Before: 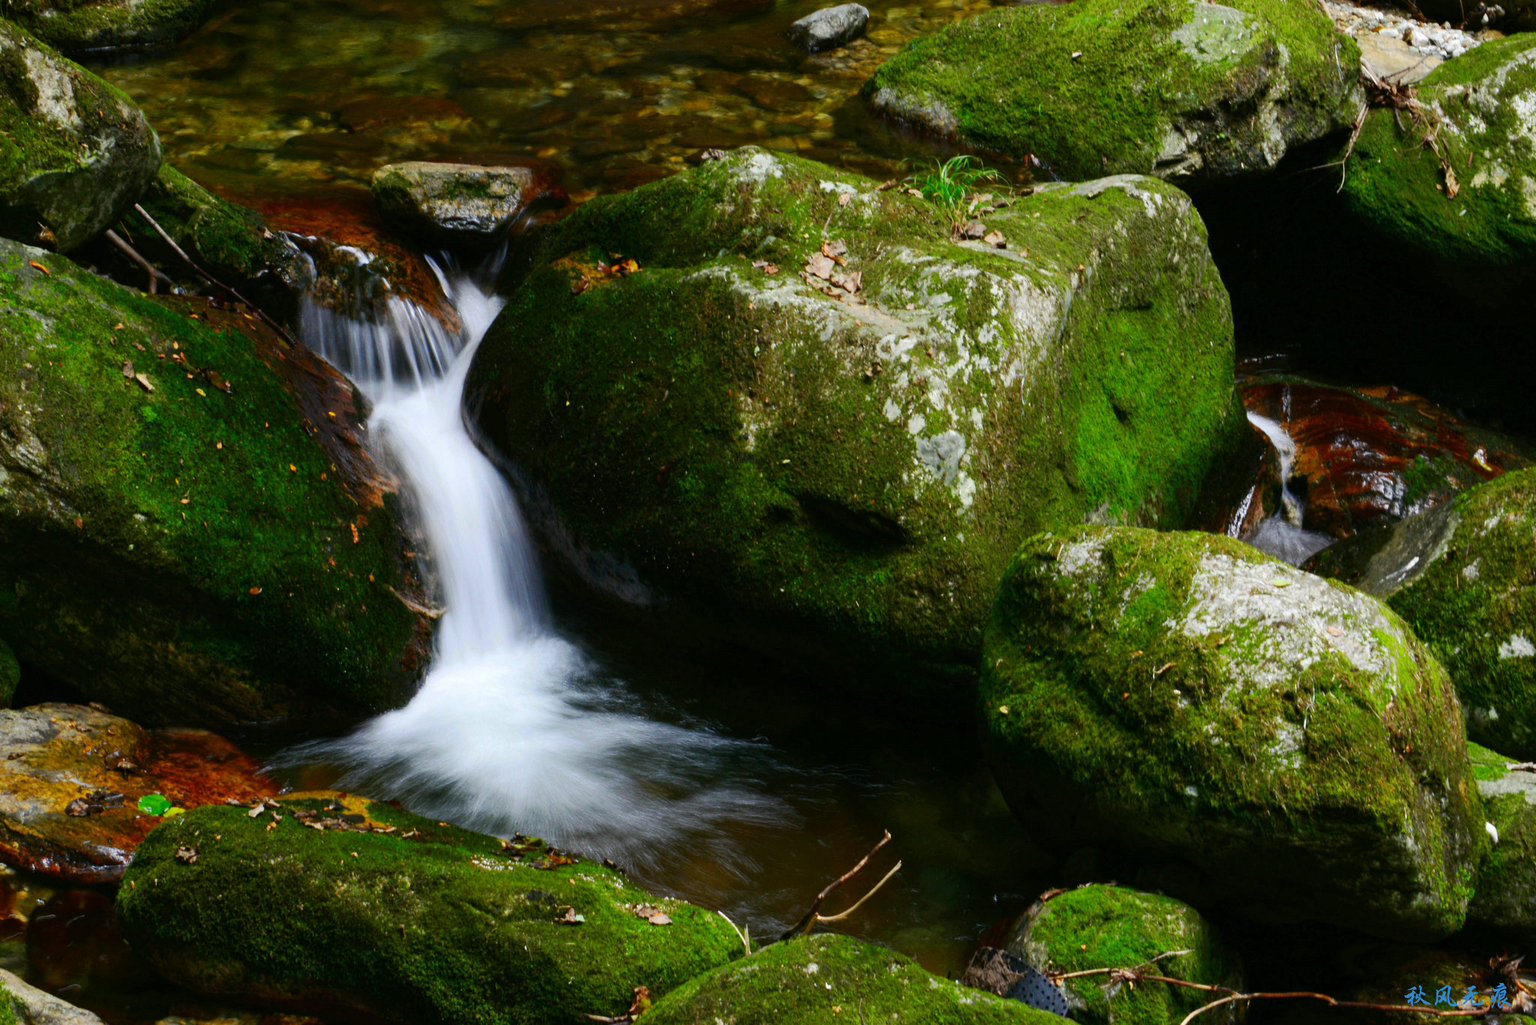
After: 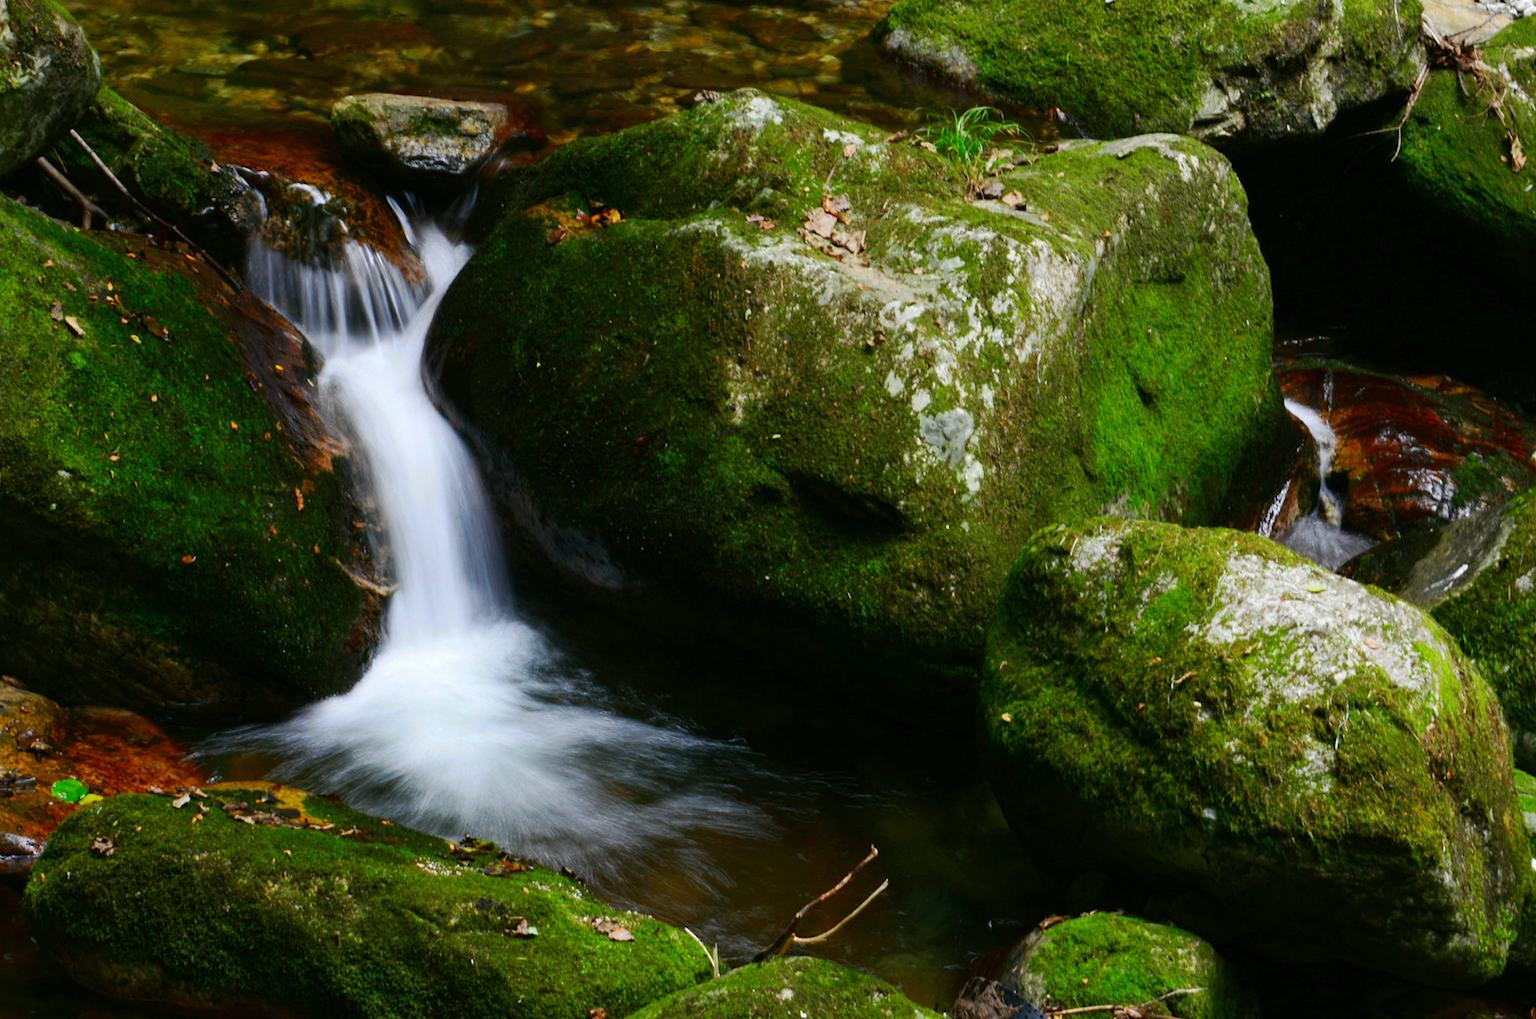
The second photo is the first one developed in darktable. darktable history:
crop and rotate: angle -1.91°, left 3.152%, top 4.266%, right 1.372%, bottom 0.762%
